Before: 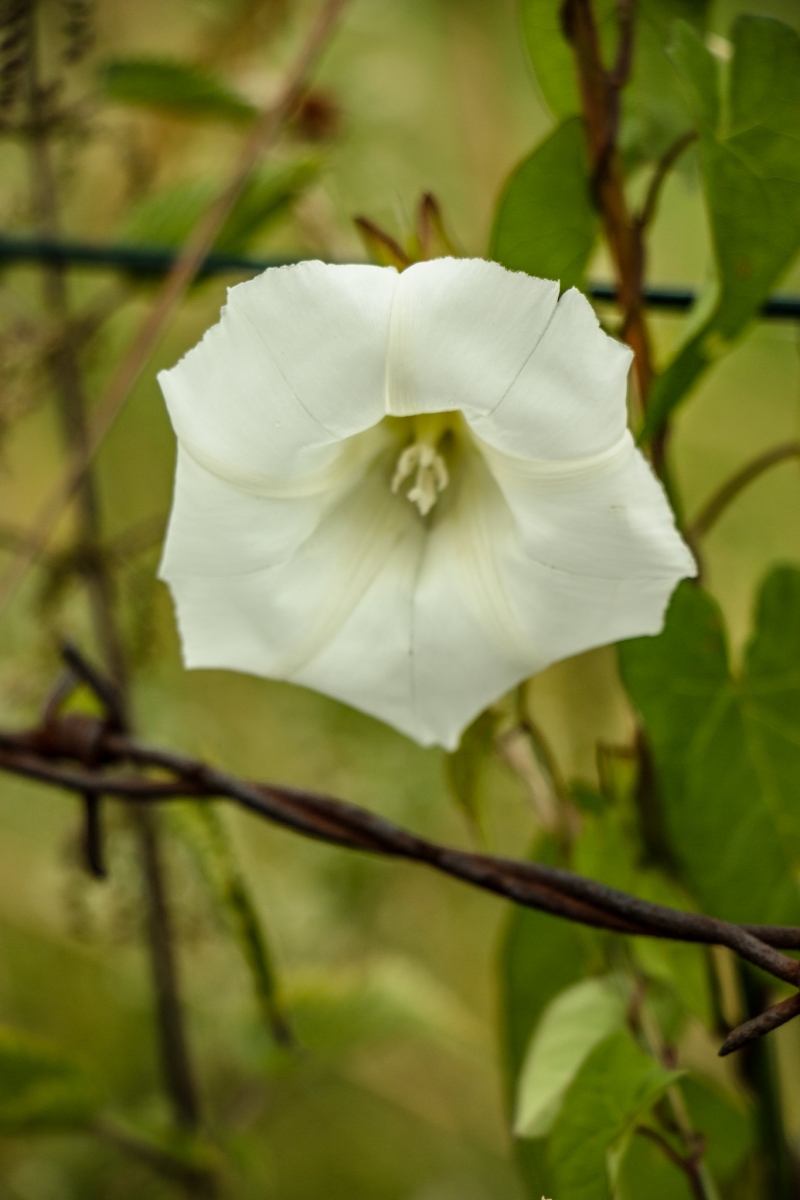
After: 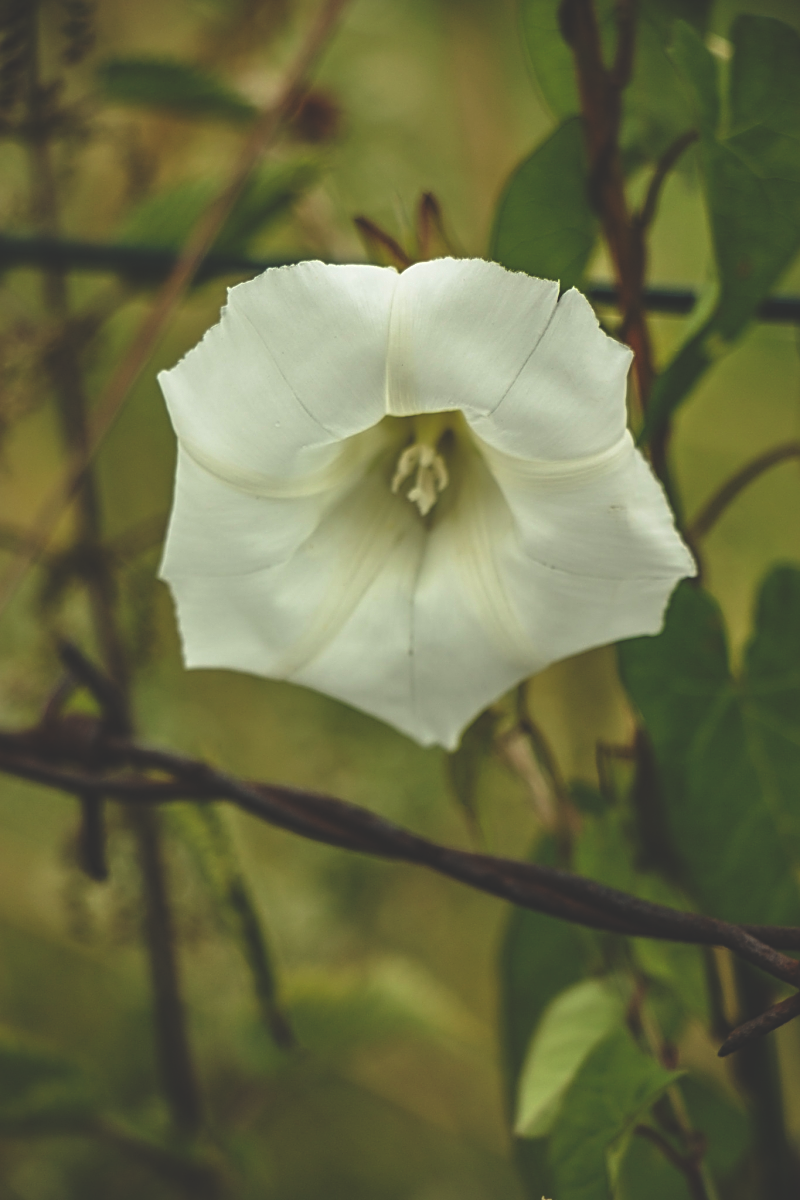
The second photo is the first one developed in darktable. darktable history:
sharpen: on, module defaults
rgb curve: curves: ch0 [(0, 0.186) (0.314, 0.284) (0.775, 0.708) (1, 1)], compensate middle gray true, preserve colors none
